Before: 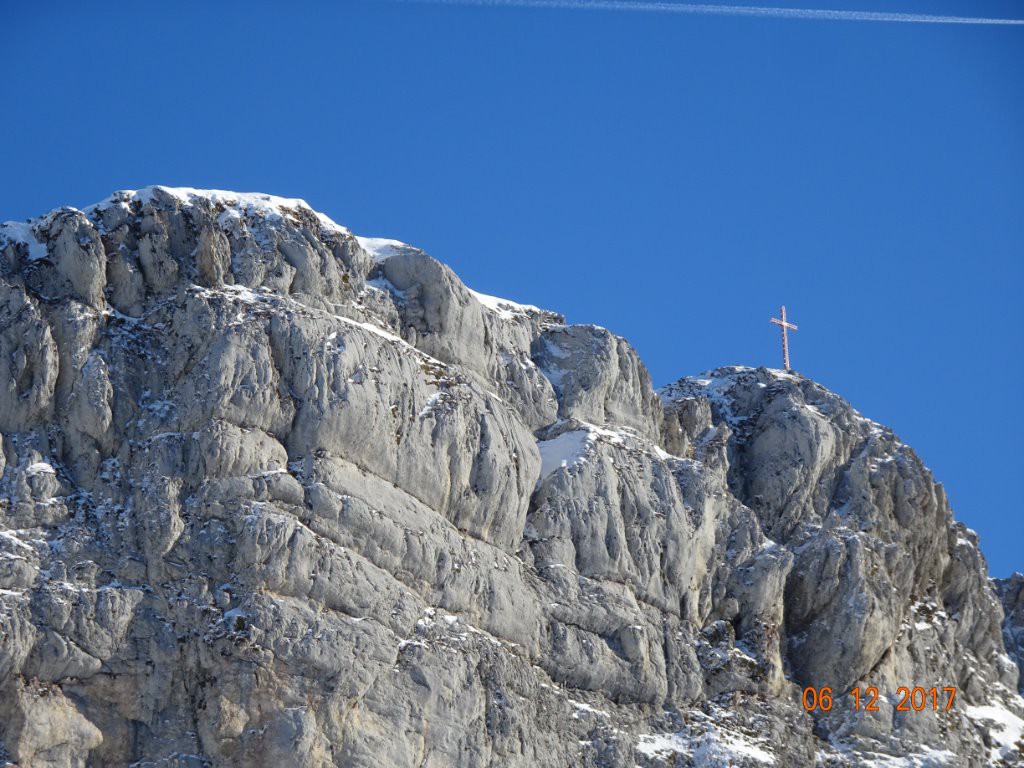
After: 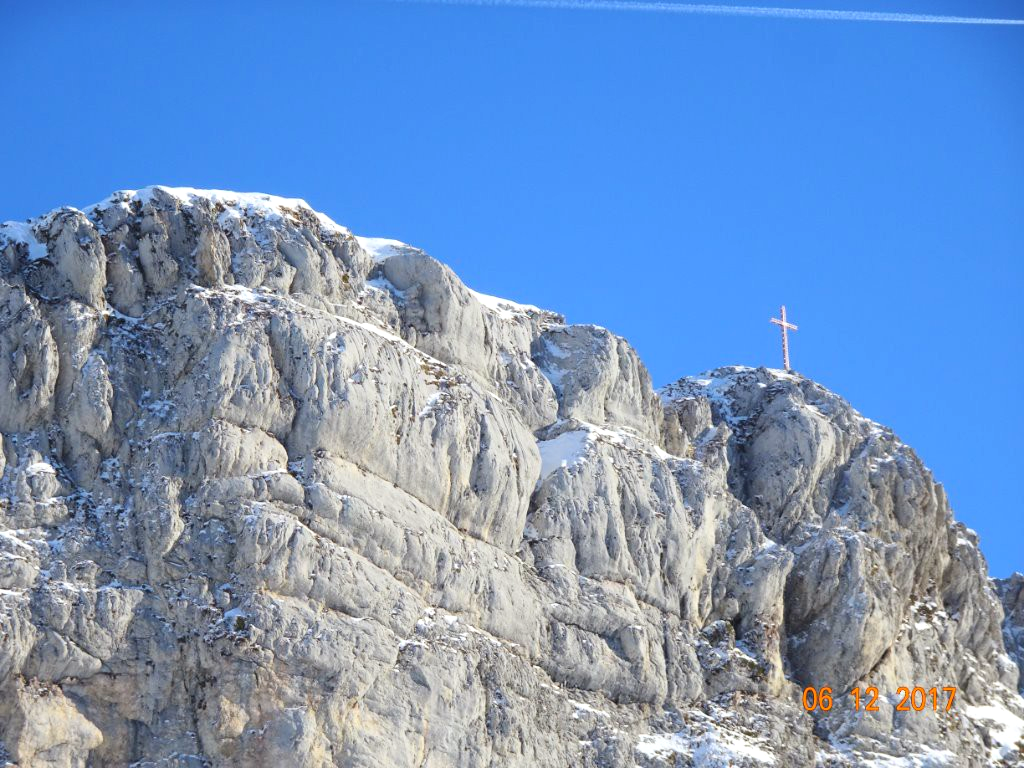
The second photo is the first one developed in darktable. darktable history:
exposure: exposure 0.22 EV, compensate highlight preservation false
color balance rgb: shadows lift › luminance -10.147%, power › chroma 0.247%, power › hue 62.69°, perceptual saturation grading › global saturation 25.166%
contrast brightness saturation: contrast 0.137, brightness 0.211
